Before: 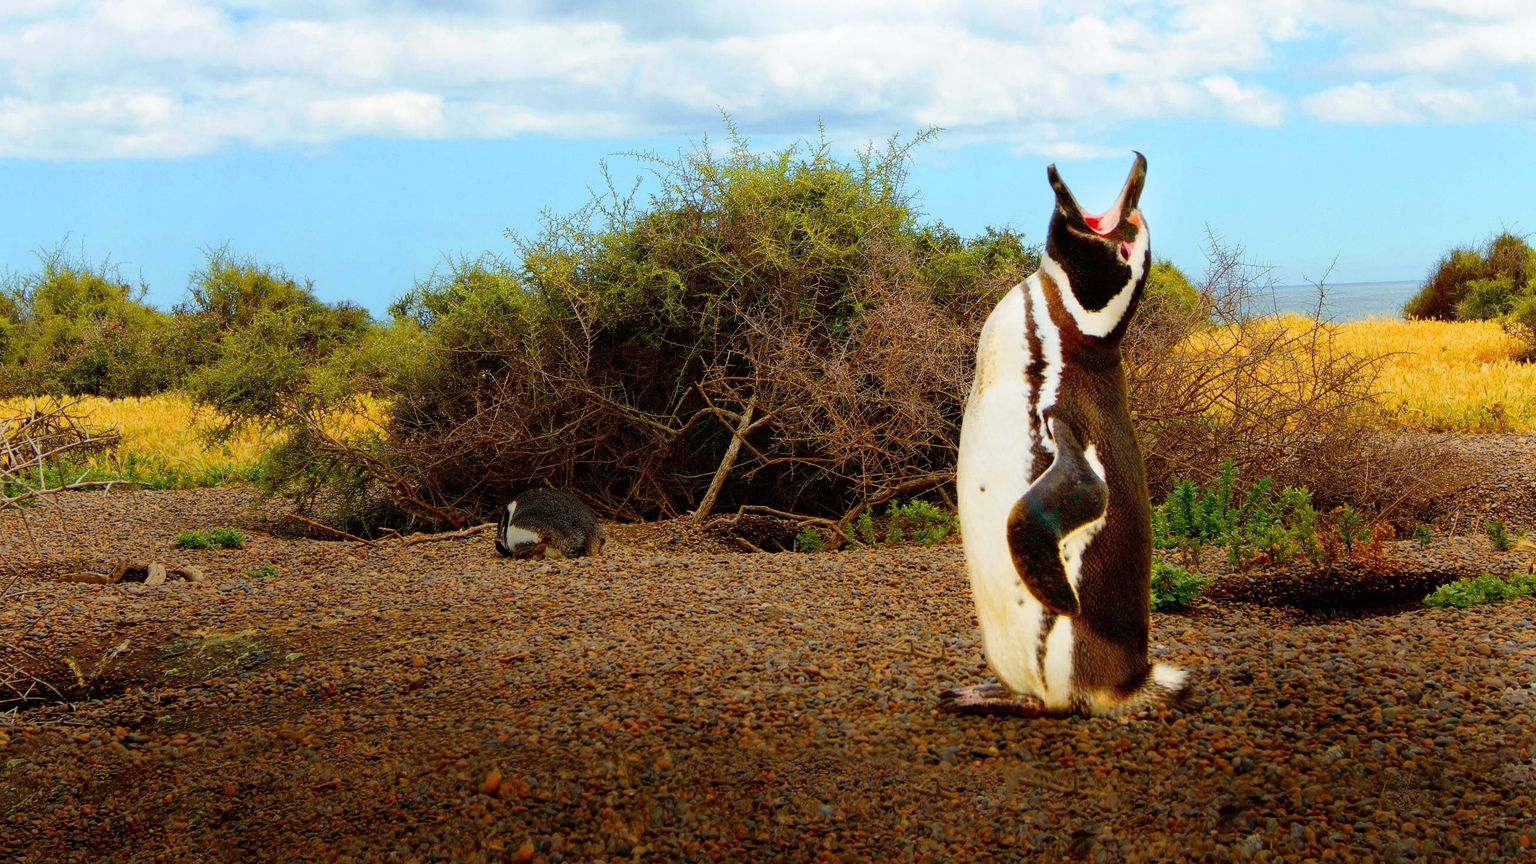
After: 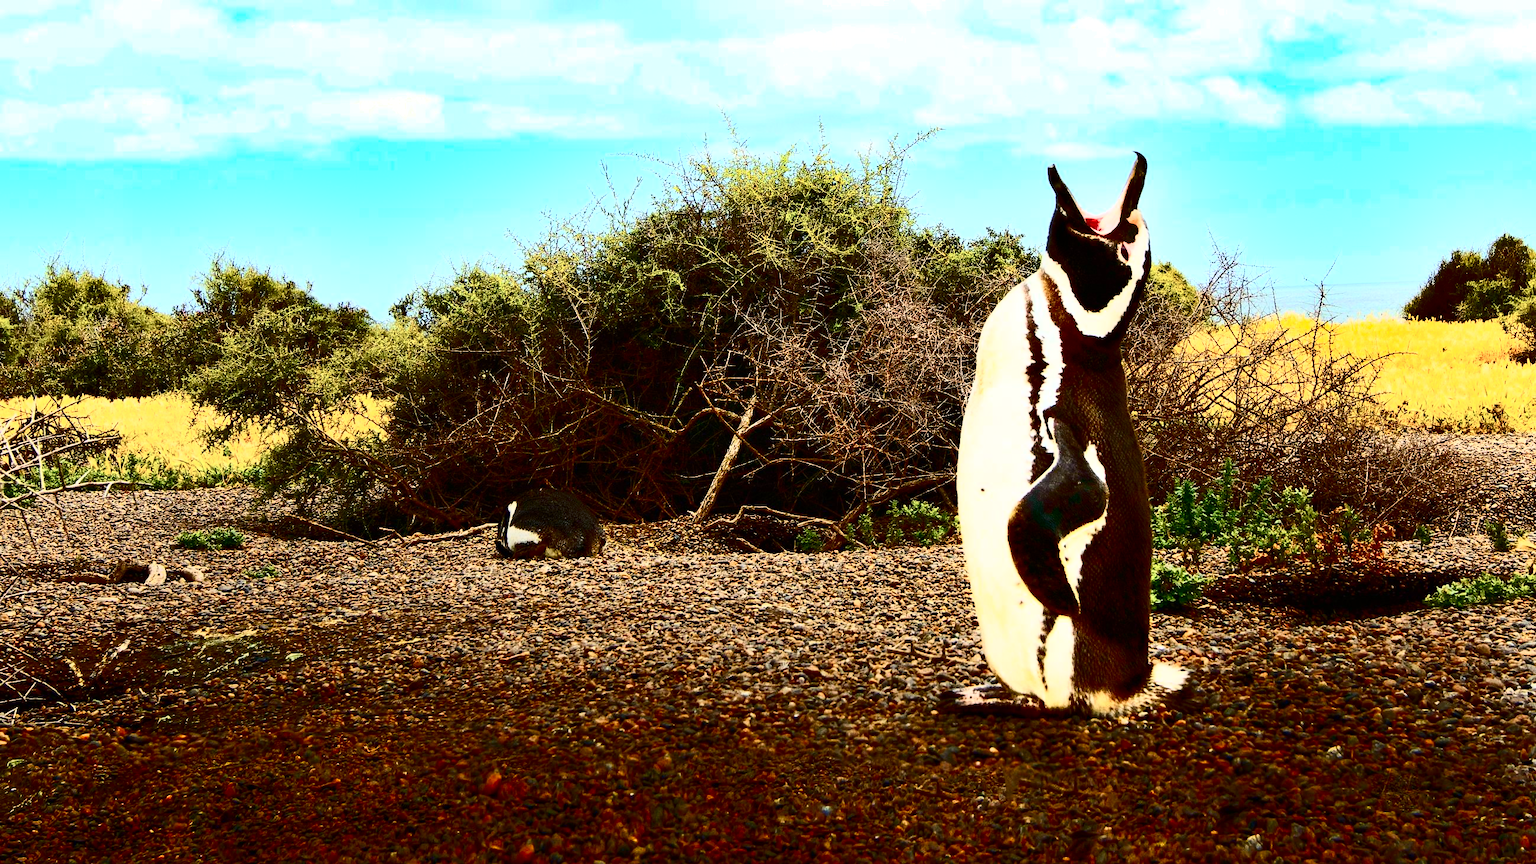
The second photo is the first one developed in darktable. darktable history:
shadows and highlights: white point adjustment 0.111, highlights -69.81, soften with gaussian
contrast brightness saturation: contrast 0.944, brightness 0.195
